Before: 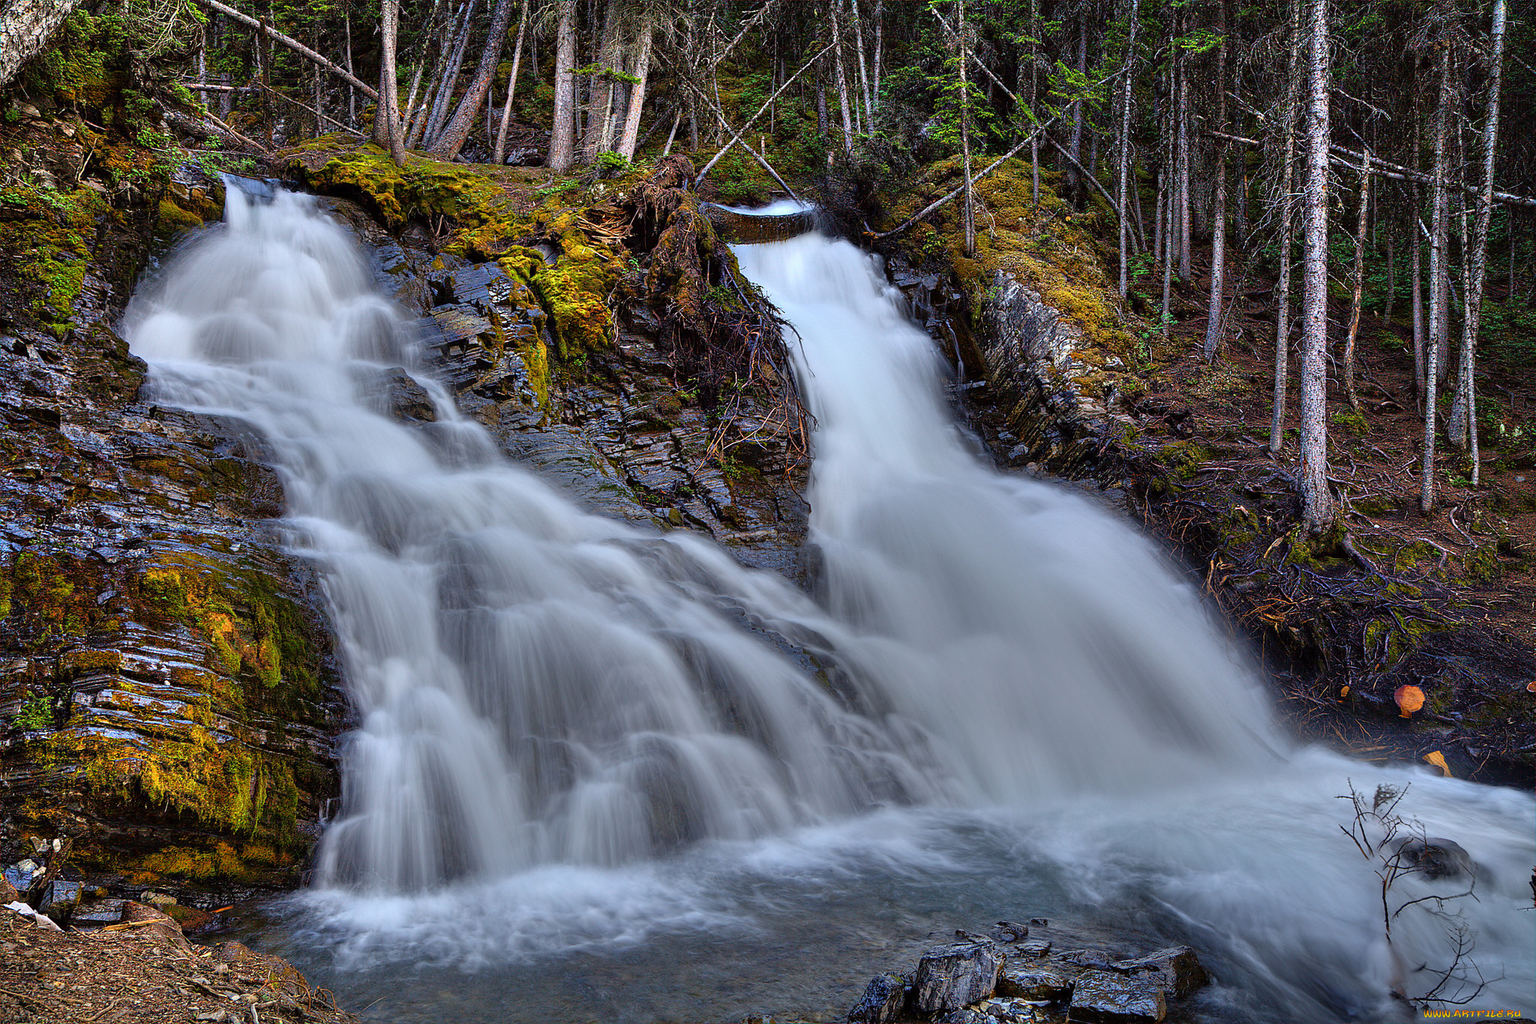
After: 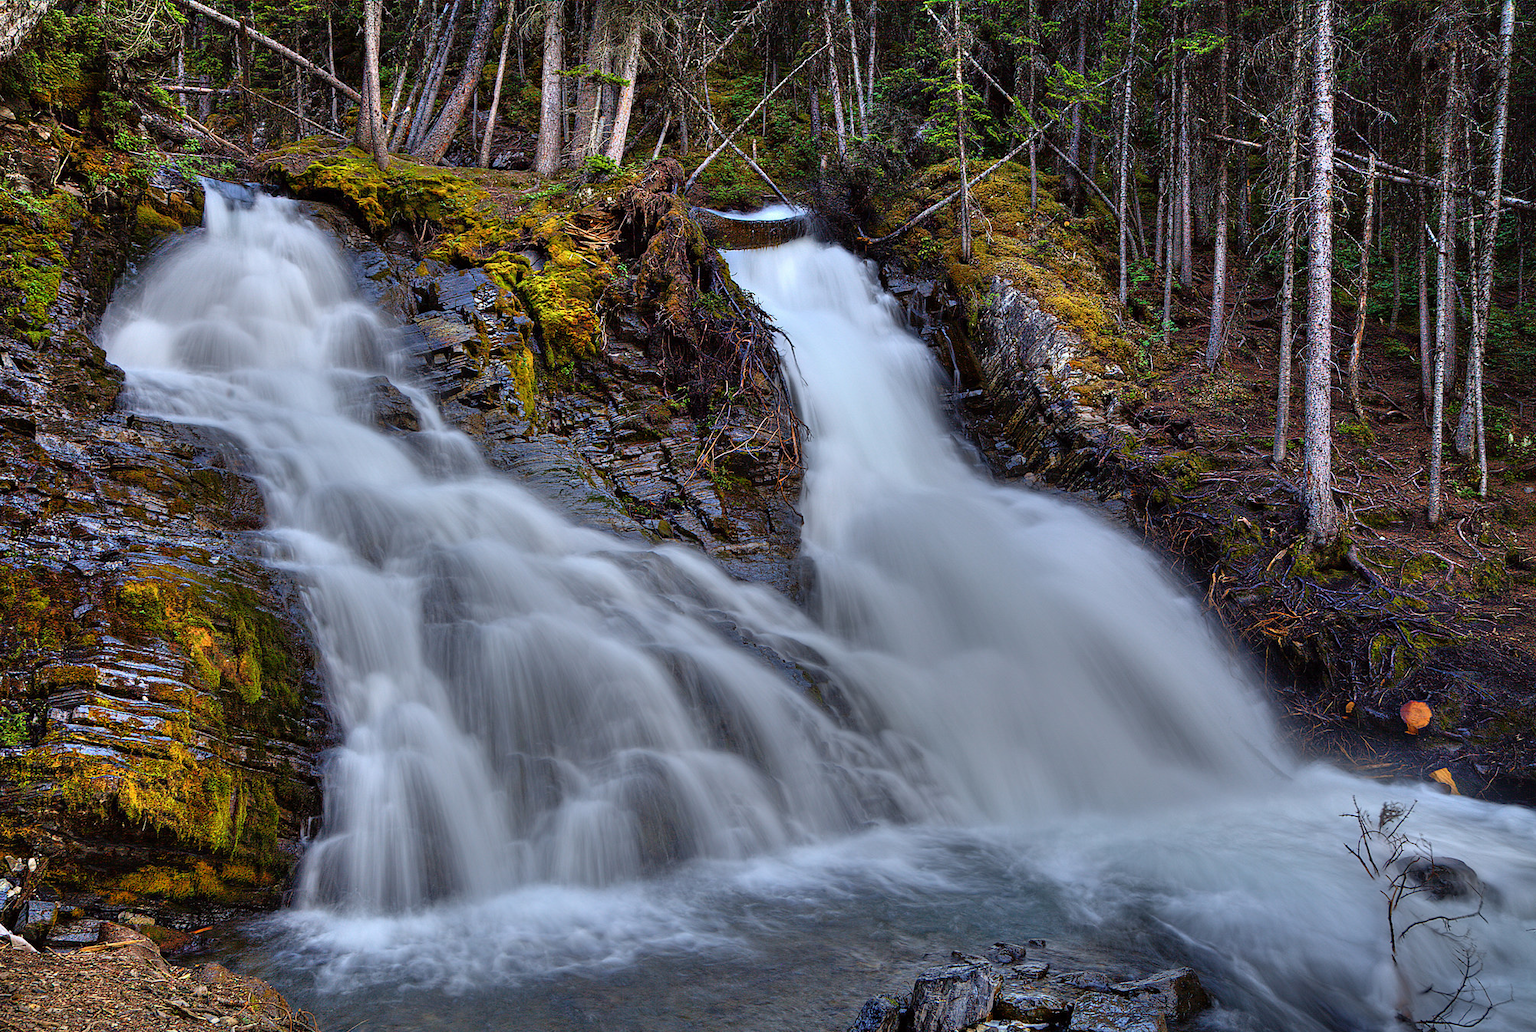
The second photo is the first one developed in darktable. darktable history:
crop and rotate: left 1.702%, right 0.523%, bottom 1.342%
